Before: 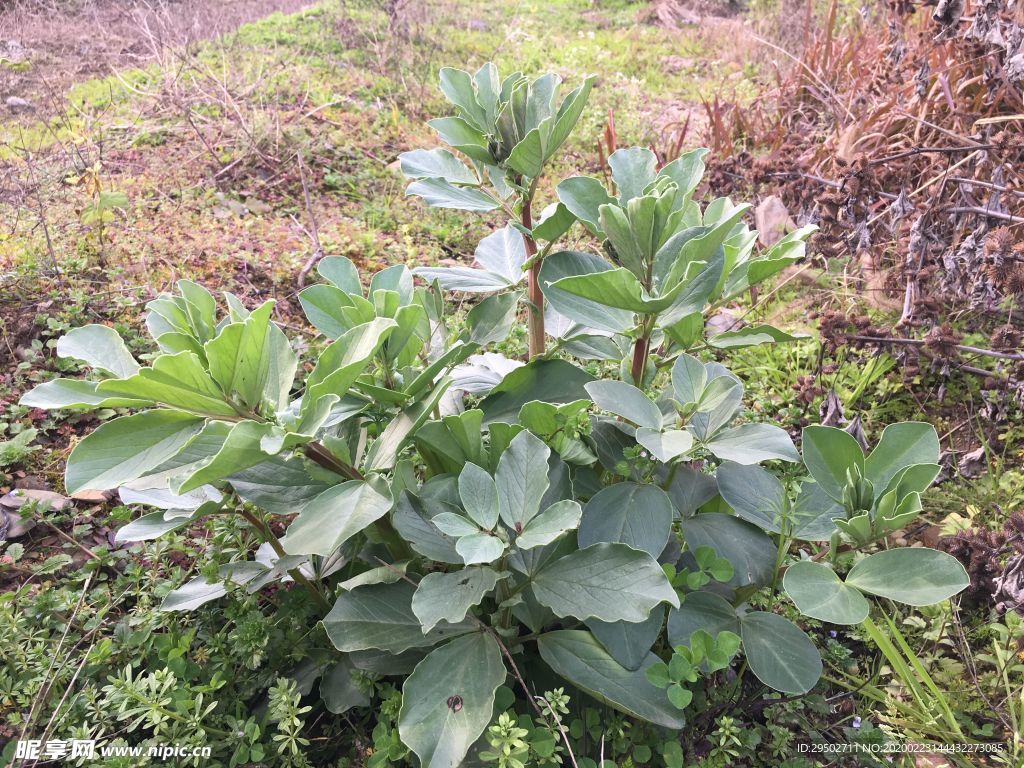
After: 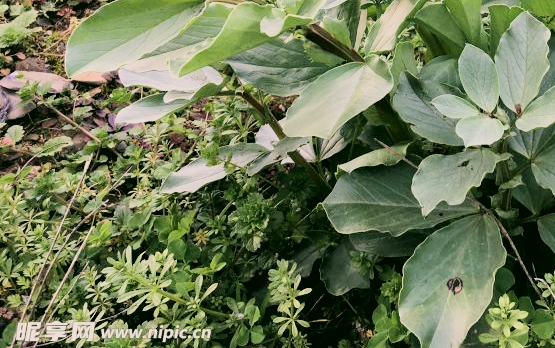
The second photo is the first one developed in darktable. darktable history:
velvia: on, module defaults
filmic rgb: black relative exposure -7.1 EV, white relative exposure 5.34 EV, hardness 3.02
exposure: compensate exposure bias true, compensate highlight preservation false
crop and rotate: top 54.451%, right 45.722%, bottom 0.143%
color correction: highlights a* 4.5, highlights b* 4.91, shadows a* -7.58, shadows b* 4.71
tone equalizer: -8 EV -0.714 EV, -7 EV -0.74 EV, -6 EV -0.637 EV, -5 EV -0.39 EV, -3 EV 0.394 EV, -2 EV 0.6 EV, -1 EV 0.697 EV, +0 EV 0.736 EV, edges refinement/feathering 500, mask exposure compensation -1.57 EV, preserve details no
